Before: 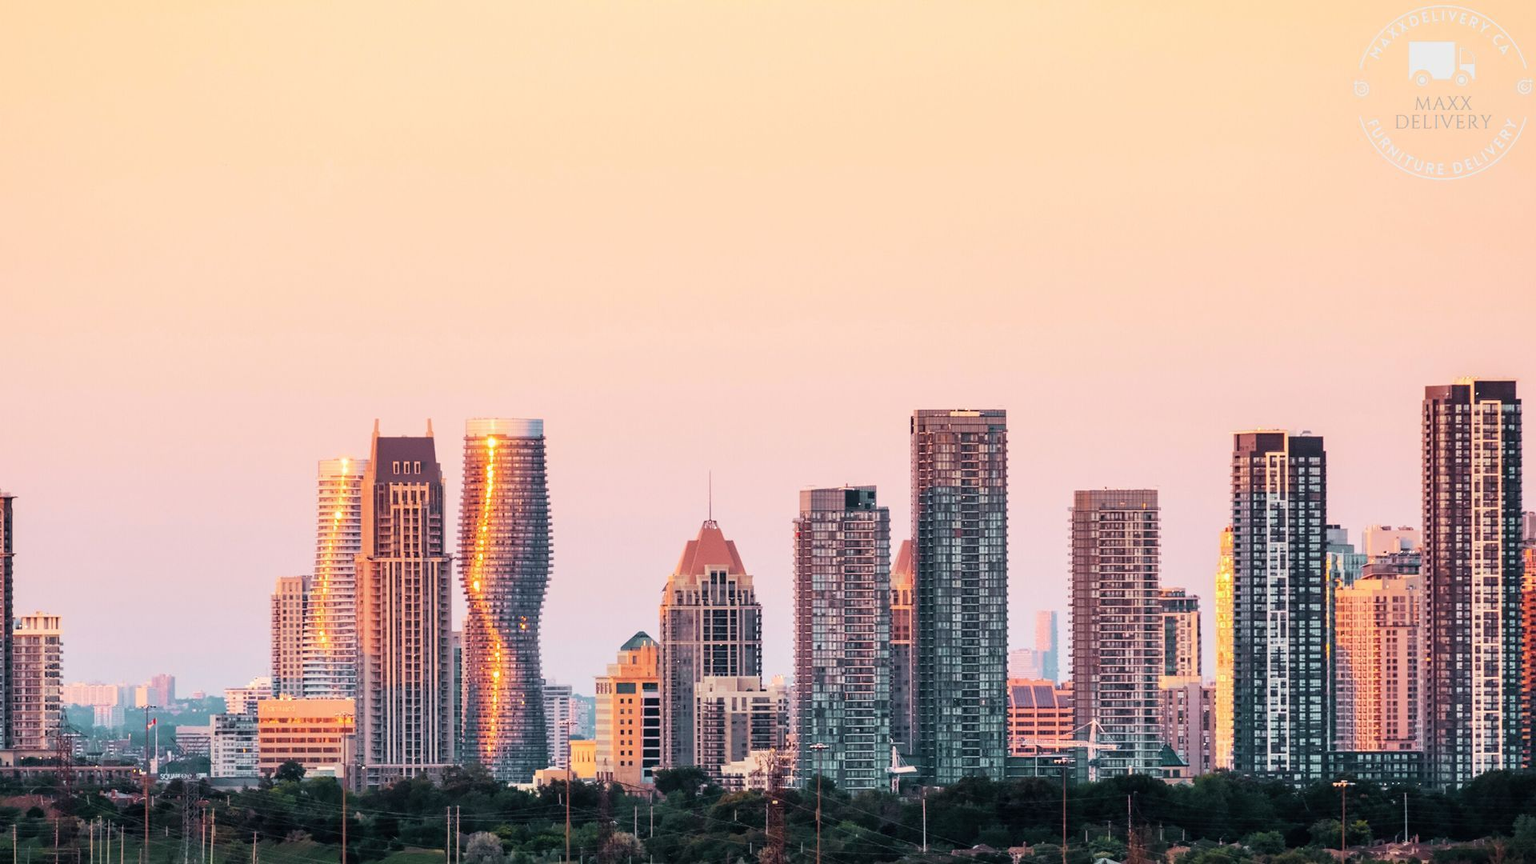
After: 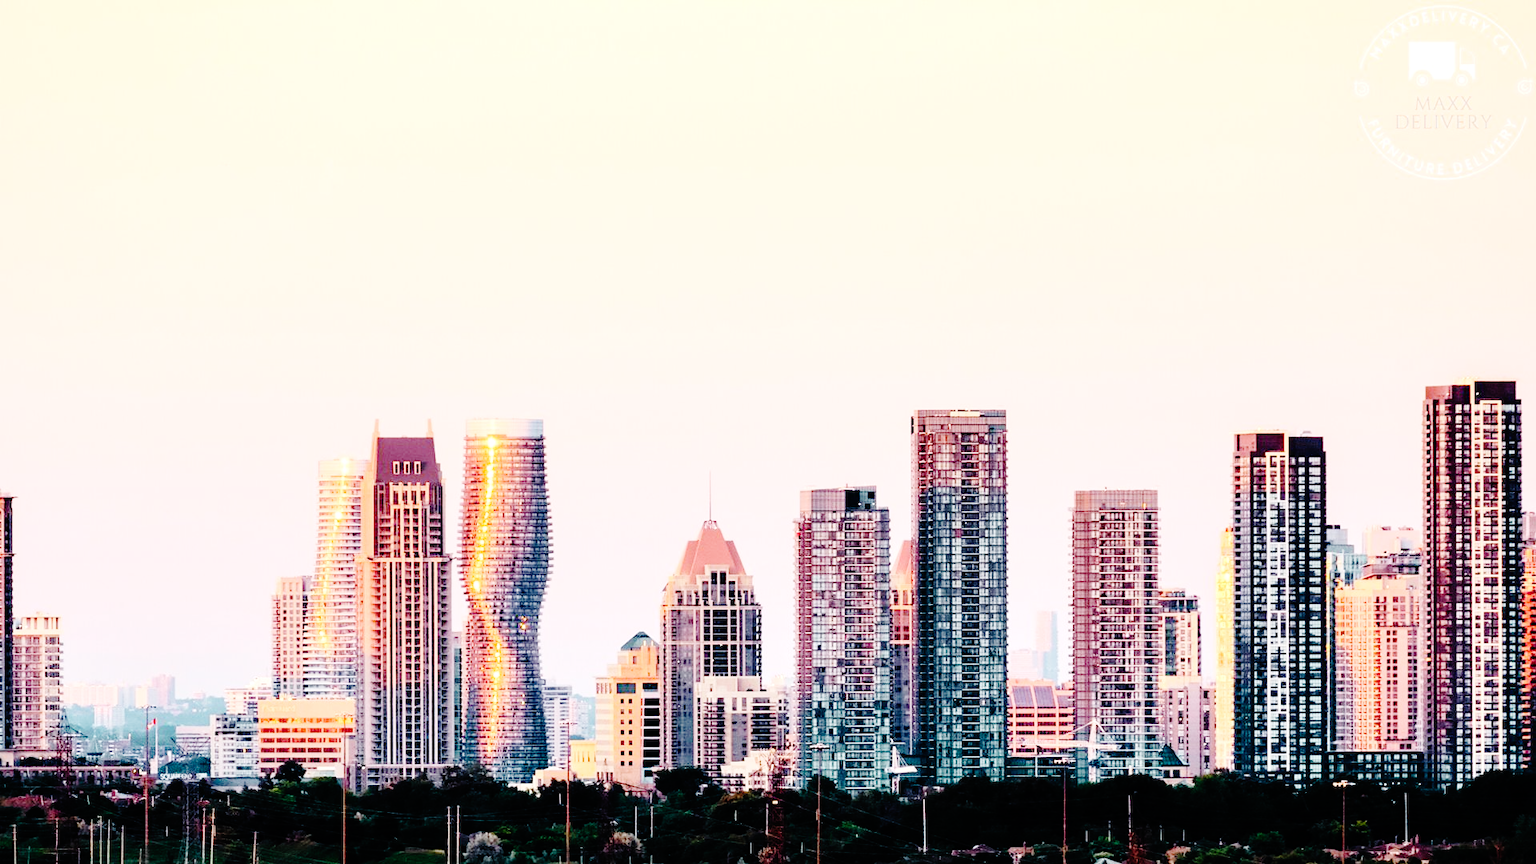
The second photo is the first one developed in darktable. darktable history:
base curve: curves: ch0 [(0, 0) (0.036, 0.01) (0.123, 0.254) (0.258, 0.504) (0.507, 0.748) (1, 1)], preserve colors none
tone equalizer: -8 EV -0.45 EV, -7 EV -0.368 EV, -6 EV -0.361 EV, -5 EV -0.256 EV, -3 EV 0.25 EV, -2 EV 0.353 EV, -1 EV 0.389 EV, +0 EV 0.422 EV, edges refinement/feathering 500, mask exposure compensation -1.57 EV, preserve details guided filter
